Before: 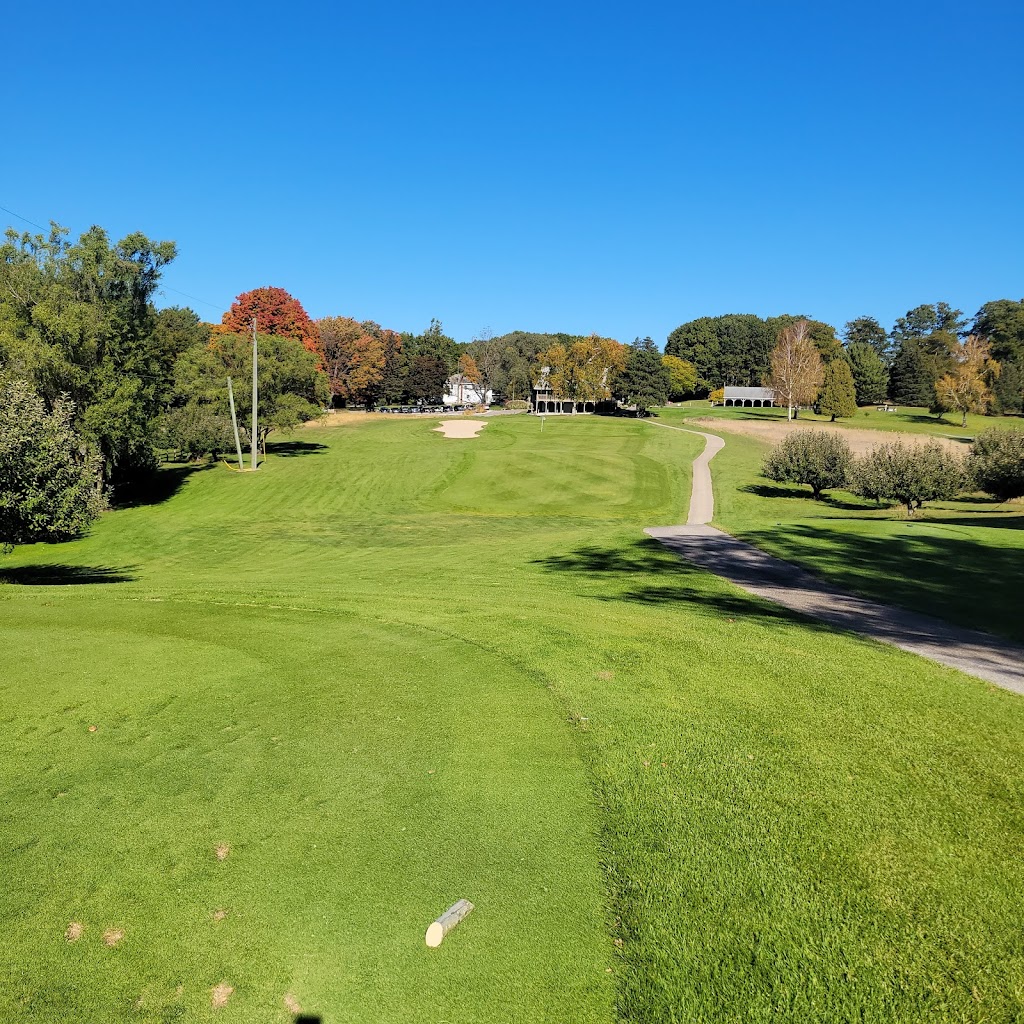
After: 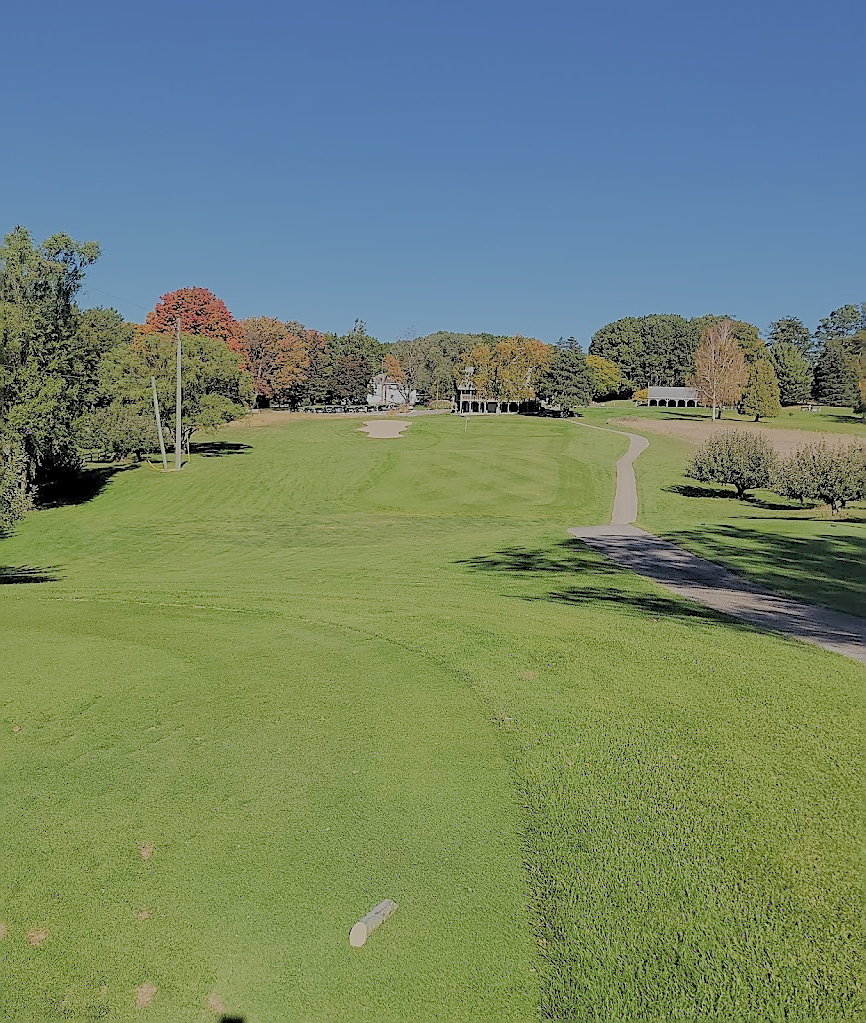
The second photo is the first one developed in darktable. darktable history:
tone equalizer: edges refinement/feathering 500, mask exposure compensation -1.57 EV, preserve details guided filter
exposure: black level correction 0.001, exposure 0.498 EV, compensate highlight preservation false
crop: left 7.5%, right 7.871%
sharpen: radius 1.351, amount 1.259, threshold 0.686
filmic rgb: black relative exposure -15.99 EV, white relative exposure 7.96 EV, hardness 4.11, latitude 49.8%, contrast 0.504
